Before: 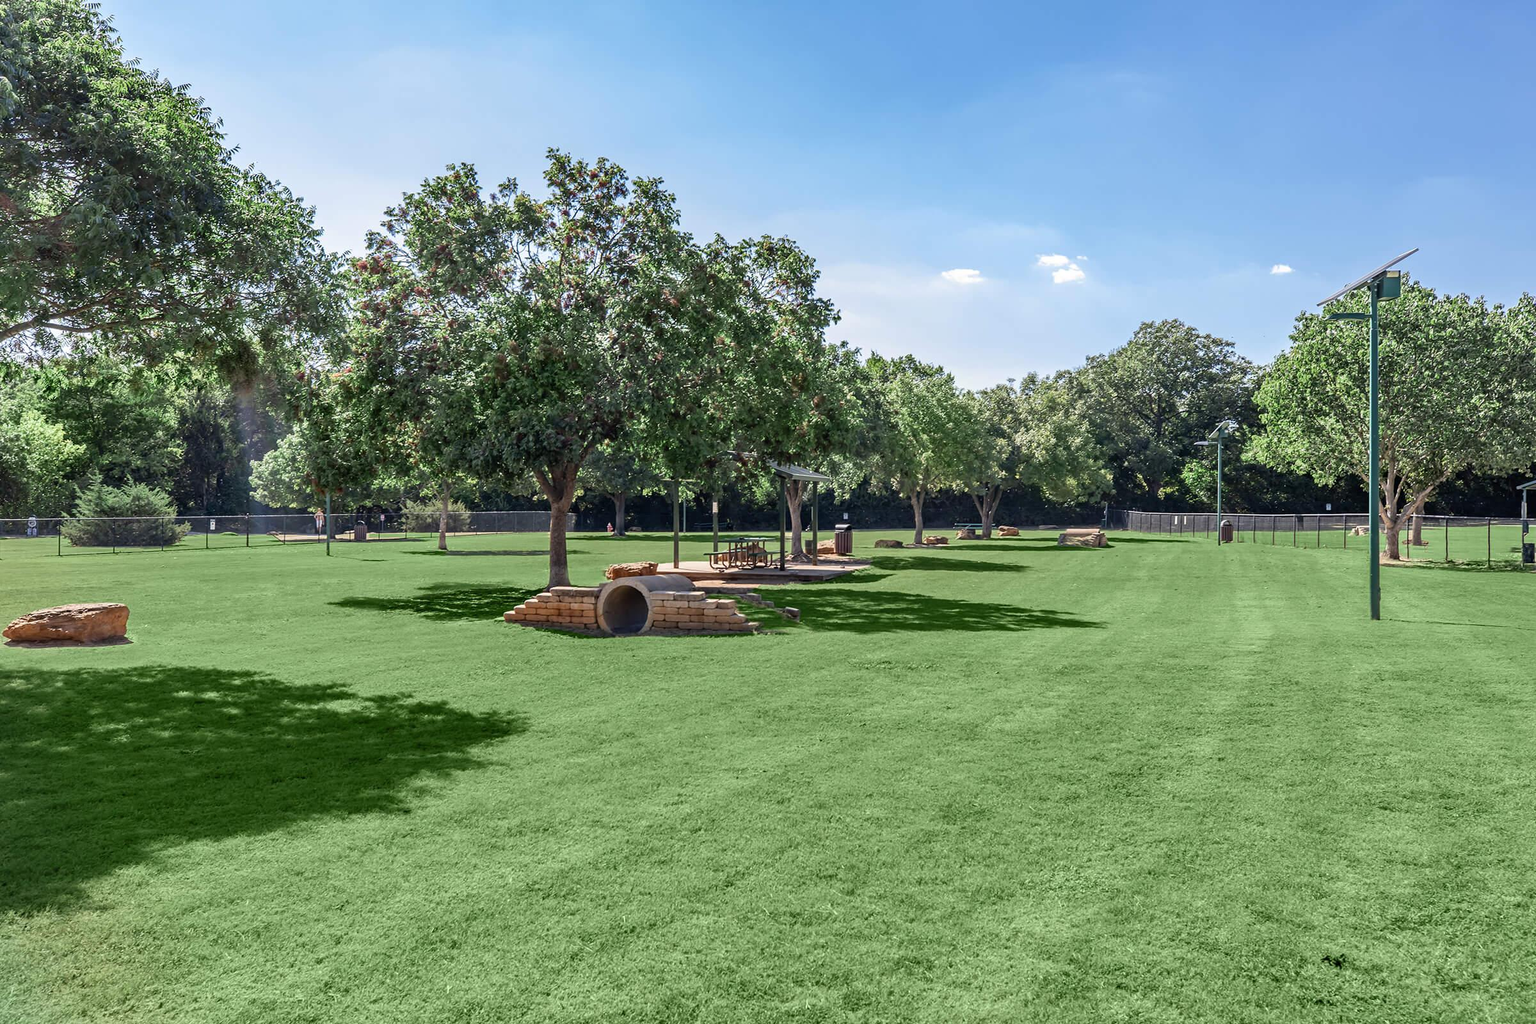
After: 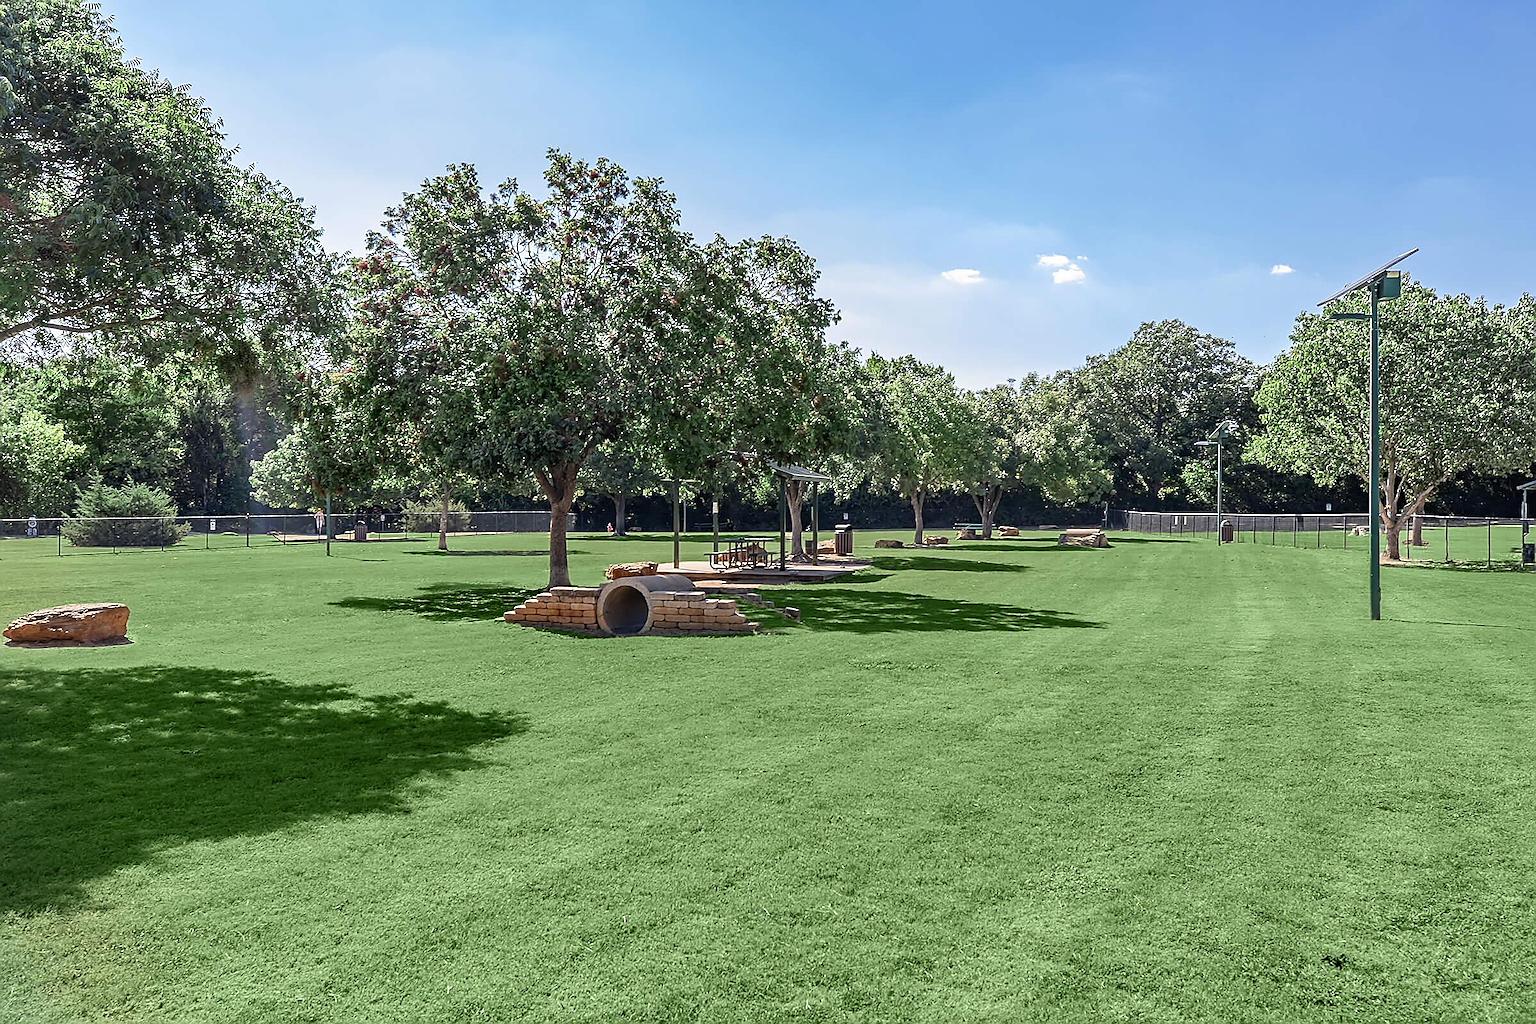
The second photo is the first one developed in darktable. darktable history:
sharpen: radius 1.415, amount 1.251, threshold 0.784
levels: white 99.89%
tone equalizer: on, module defaults
